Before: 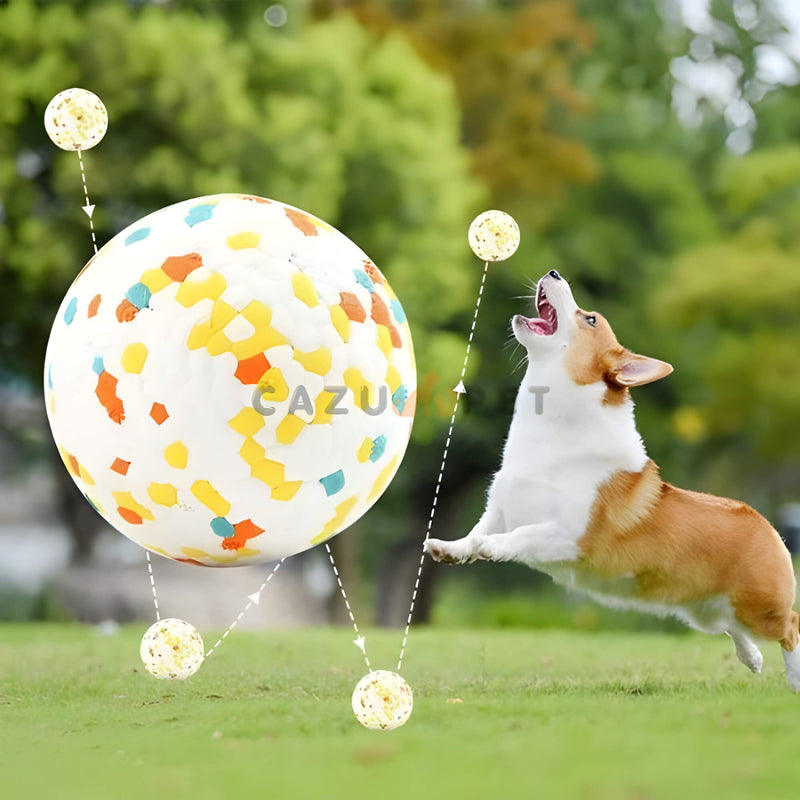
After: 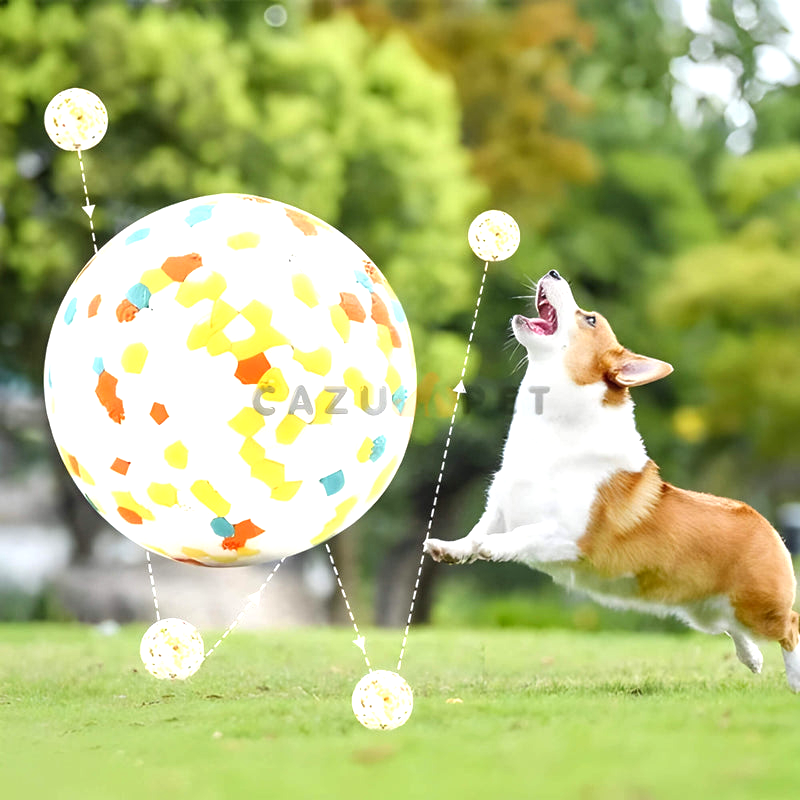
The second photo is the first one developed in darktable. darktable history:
exposure: black level correction 0, exposure 0.5 EV, compensate highlight preservation false
local contrast: on, module defaults
